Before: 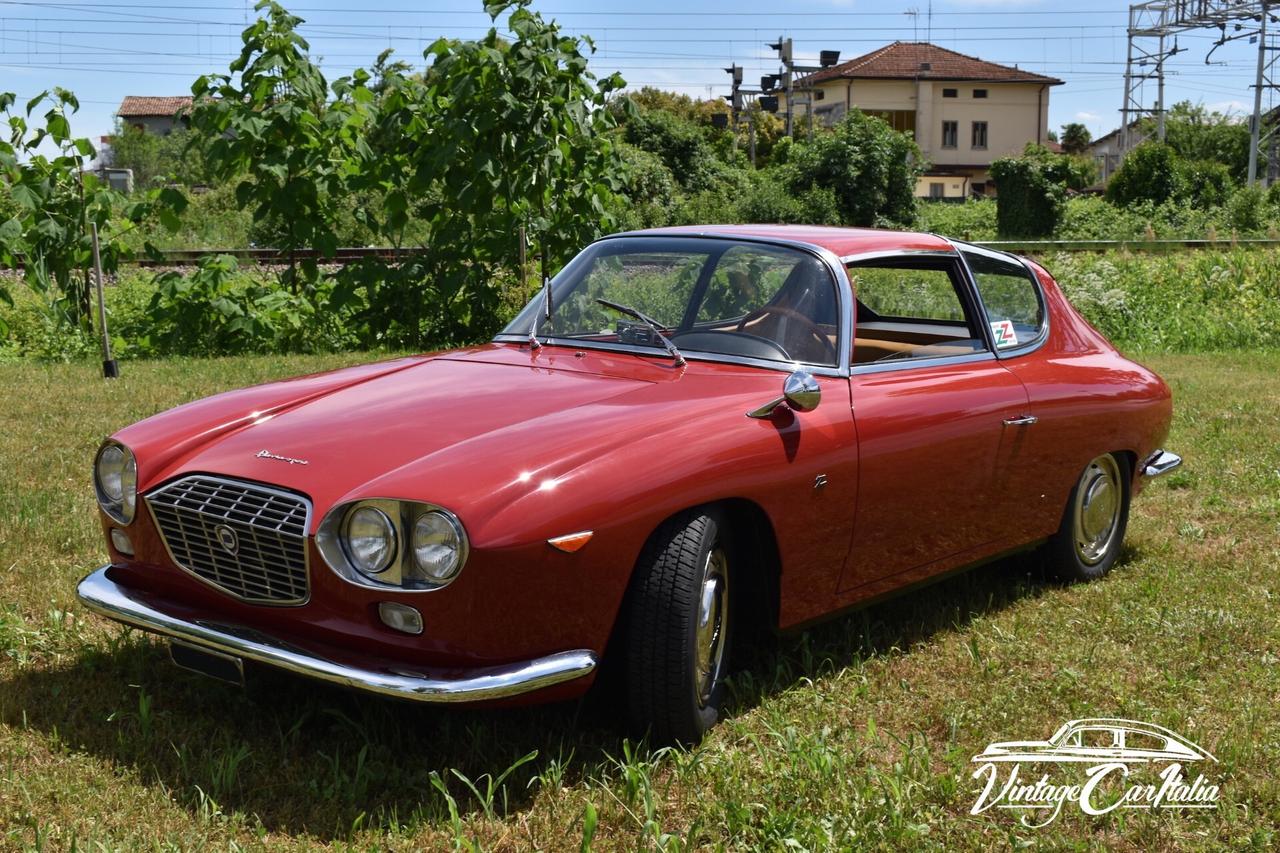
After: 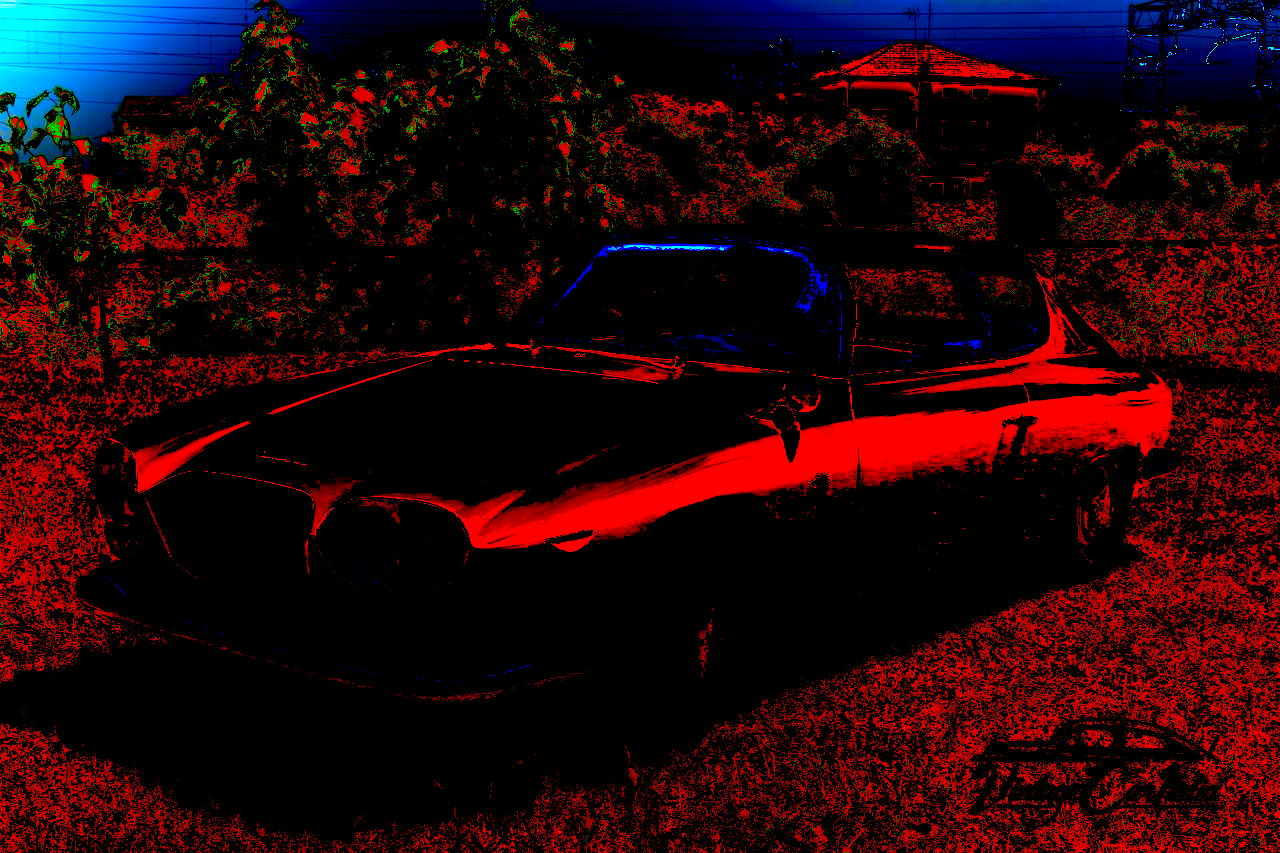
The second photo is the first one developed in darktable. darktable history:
exposure: black level correction 0.1, exposure 3 EV, compensate highlight preservation false
local contrast: on, module defaults
